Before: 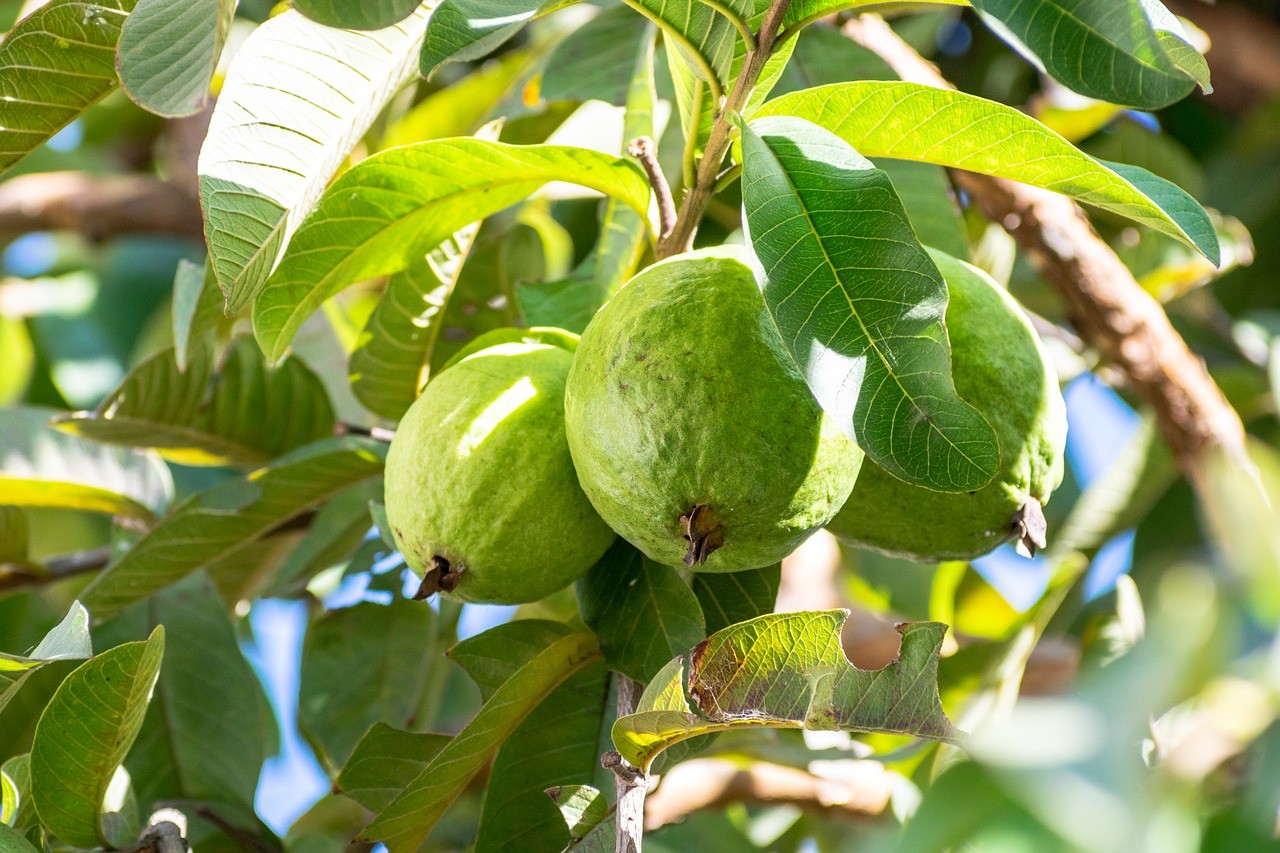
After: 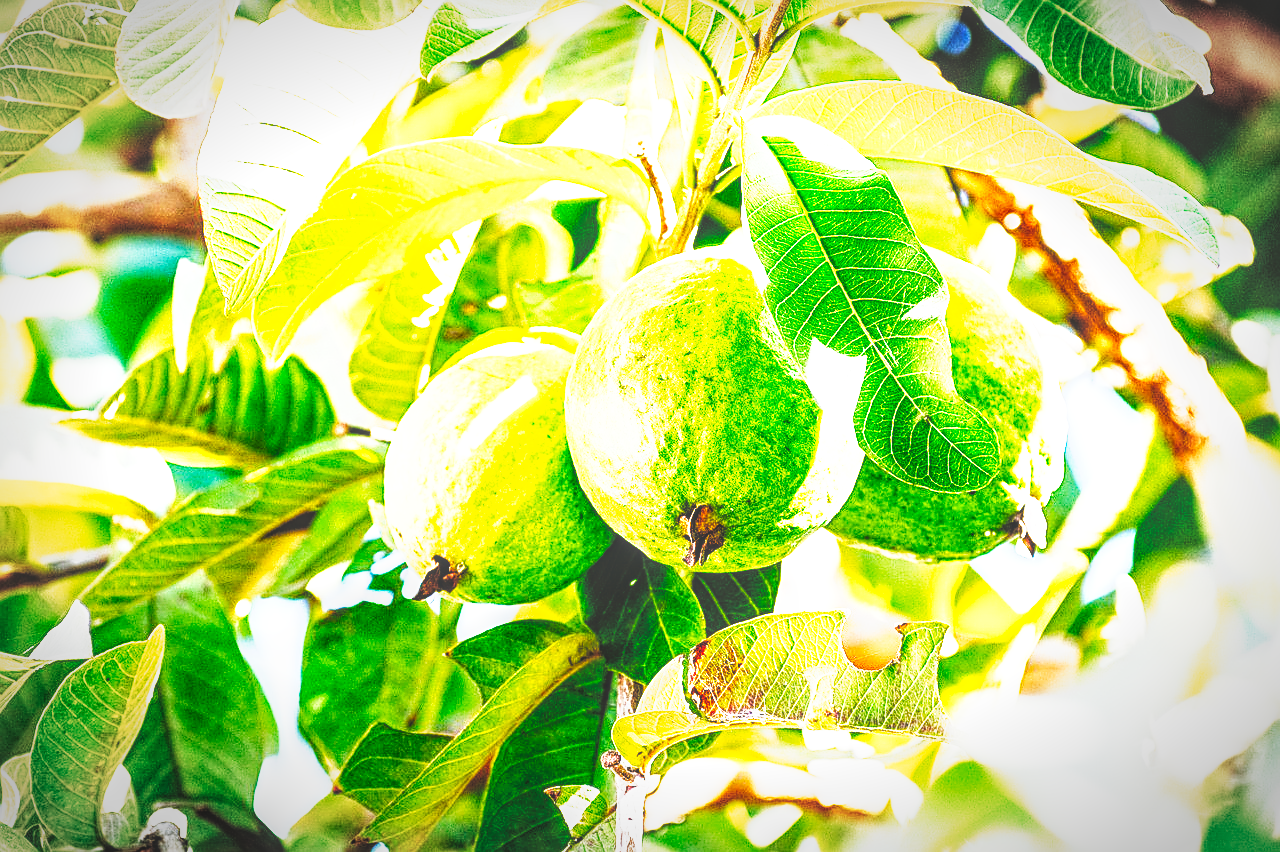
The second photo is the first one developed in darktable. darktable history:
local contrast: highlights 66%, shadows 33%, detail 166%, midtone range 0.2
vignetting: automatic ratio true
base curve: curves: ch0 [(0, 0.003) (0.001, 0.002) (0.006, 0.004) (0.02, 0.022) (0.048, 0.086) (0.094, 0.234) (0.162, 0.431) (0.258, 0.629) (0.385, 0.8) (0.548, 0.918) (0.751, 0.988) (1, 1)], preserve colors none
tone curve: curves: ch0 [(0, 0) (0.003, 0.001) (0.011, 0.005) (0.025, 0.01) (0.044, 0.016) (0.069, 0.019) (0.1, 0.024) (0.136, 0.03) (0.177, 0.045) (0.224, 0.071) (0.277, 0.122) (0.335, 0.202) (0.399, 0.326) (0.468, 0.471) (0.543, 0.638) (0.623, 0.798) (0.709, 0.913) (0.801, 0.97) (0.898, 0.983) (1, 1)], preserve colors none
crop: bottom 0.071%
sharpen: on, module defaults
